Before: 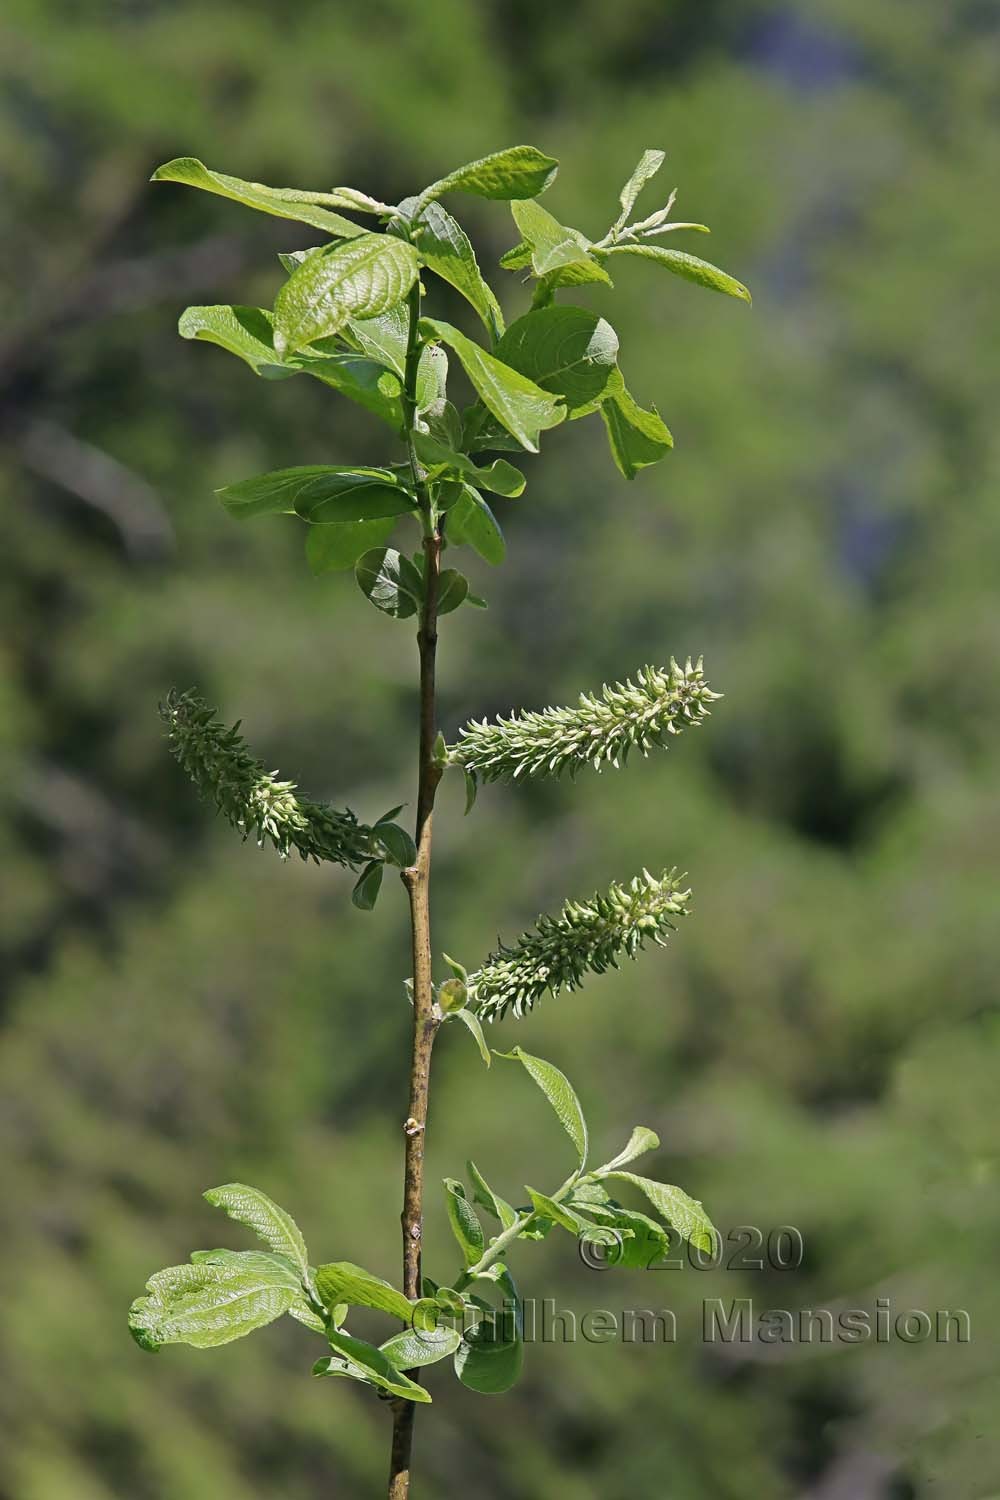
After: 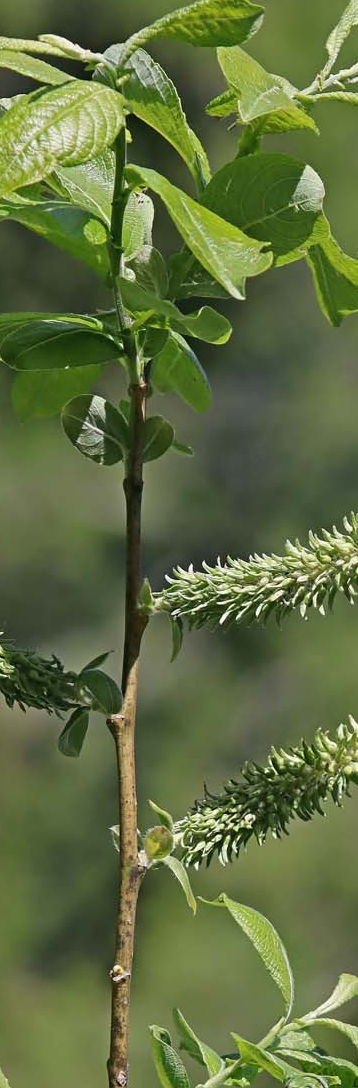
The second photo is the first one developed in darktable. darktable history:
crop and rotate: left 29.435%, top 10.203%, right 34.709%, bottom 17.248%
